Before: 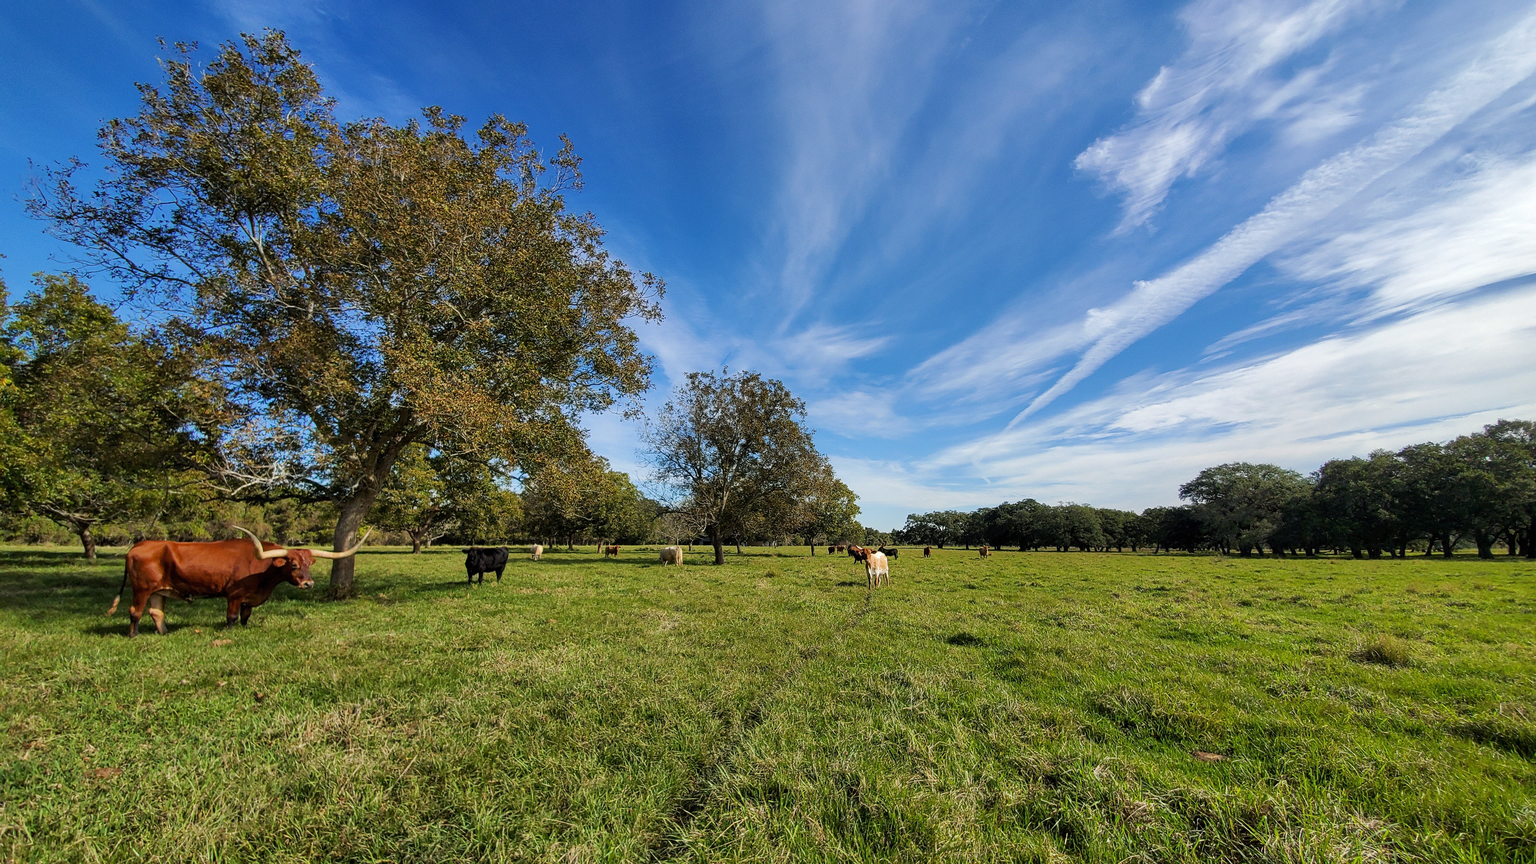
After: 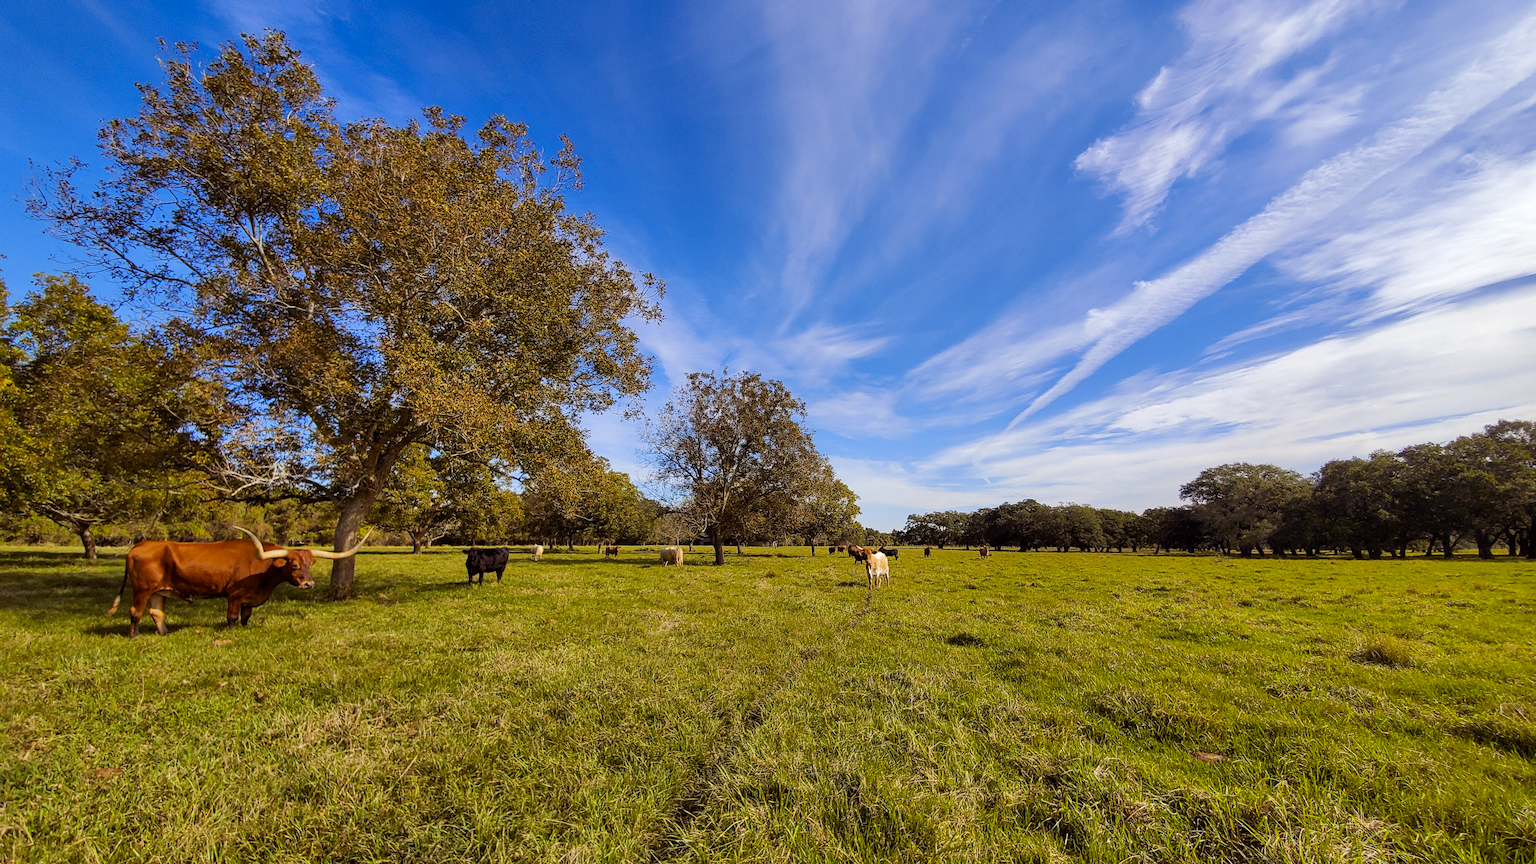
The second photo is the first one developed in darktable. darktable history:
rgb levels: mode RGB, independent channels, levels [[0, 0.474, 1], [0, 0.5, 1], [0, 0.5, 1]]
color contrast: green-magenta contrast 0.85, blue-yellow contrast 1.25, unbound 0
